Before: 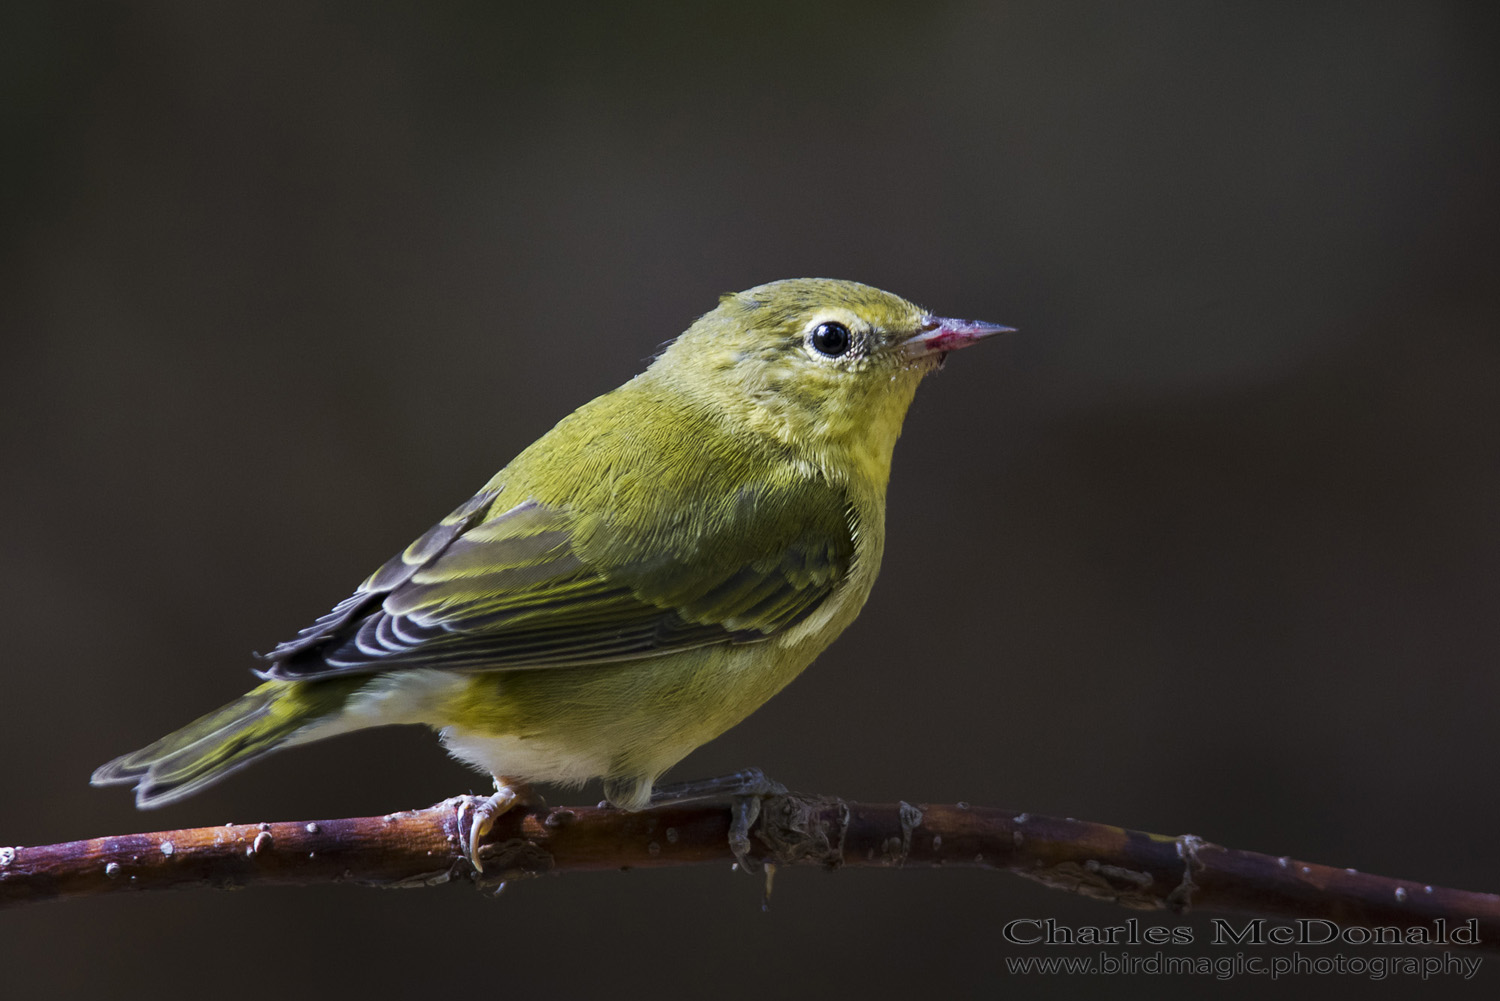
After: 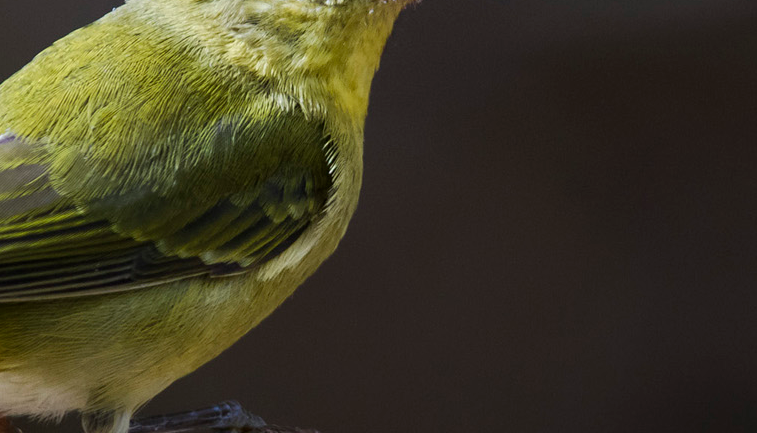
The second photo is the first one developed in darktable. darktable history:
crop: left 34.826%, top 36.745%, right 14.668%, bottom 19.991%
